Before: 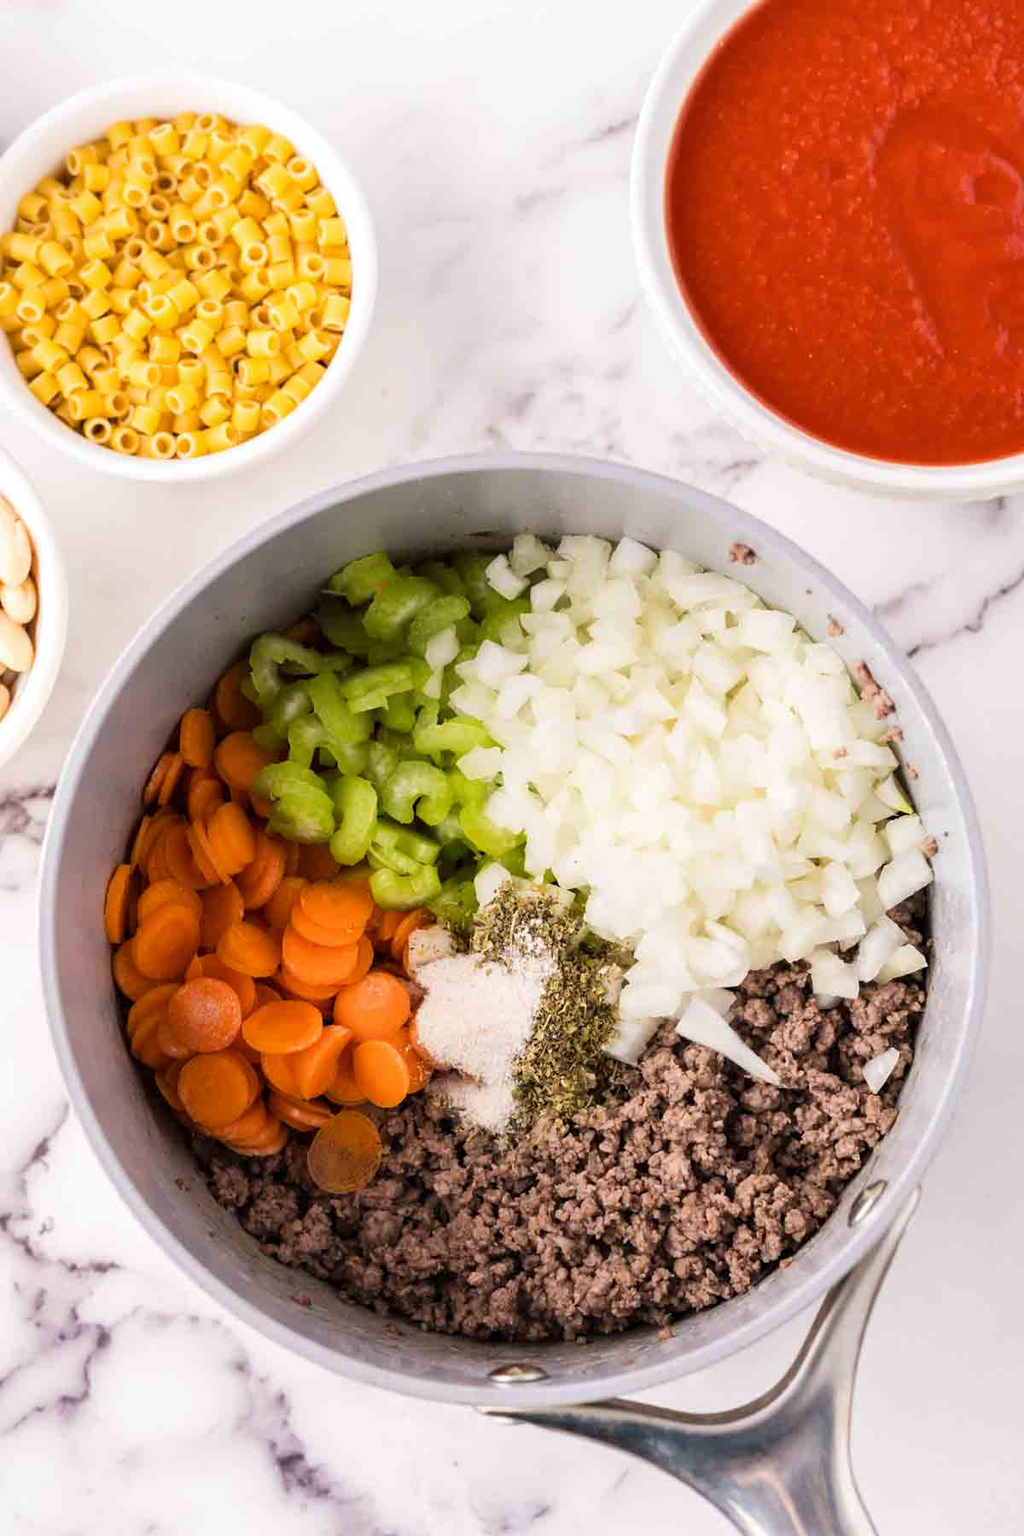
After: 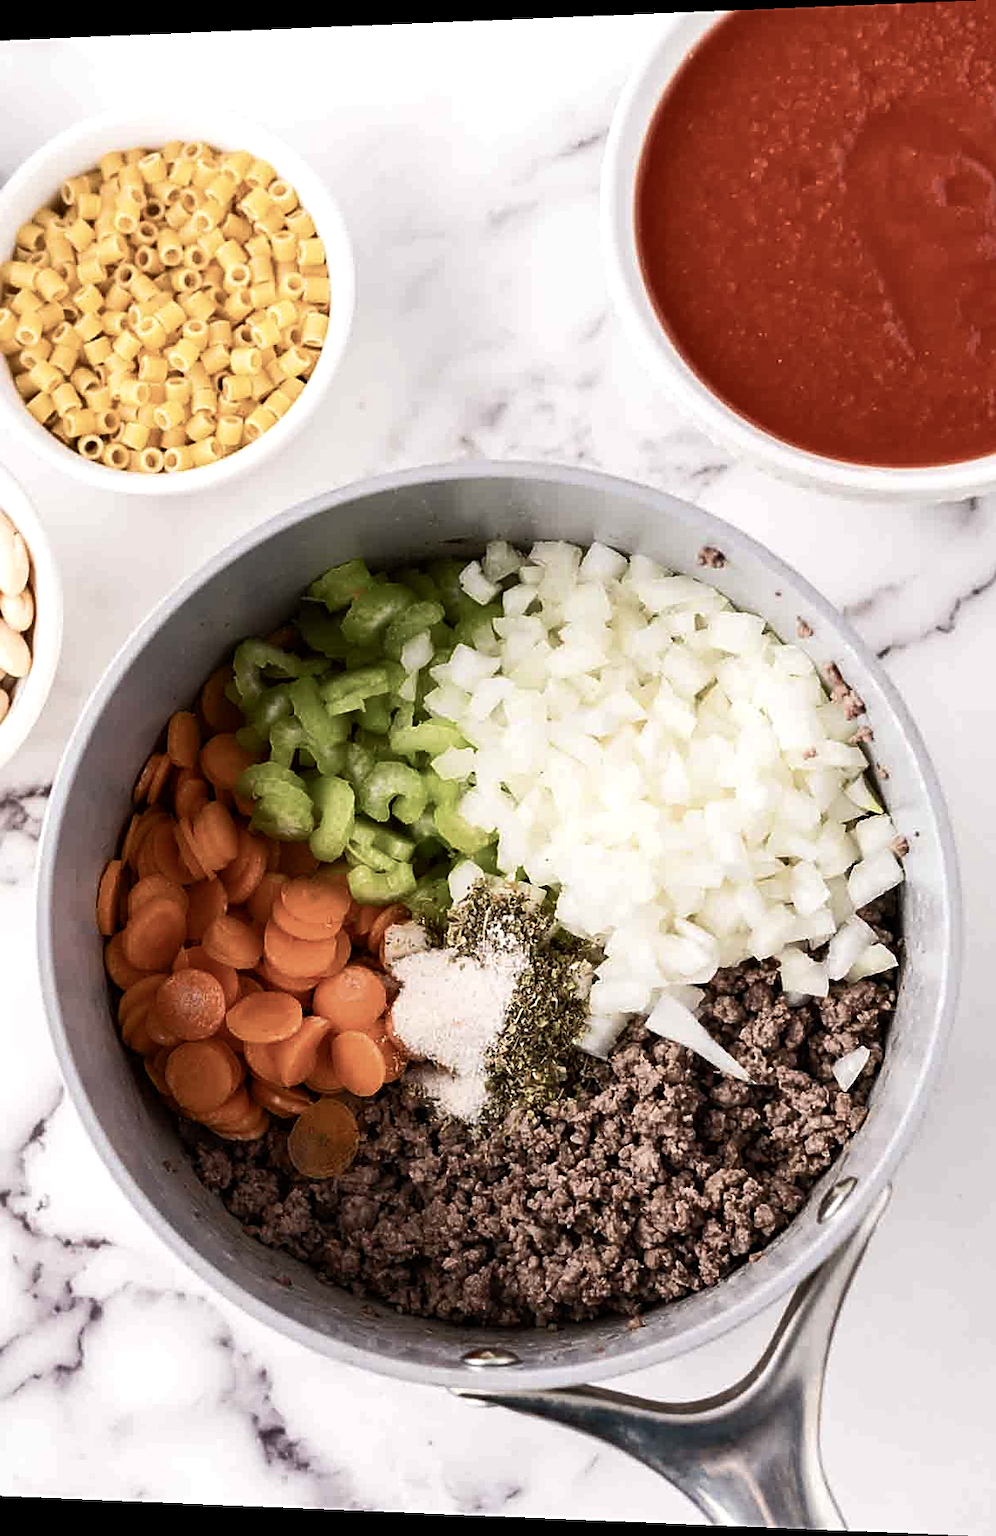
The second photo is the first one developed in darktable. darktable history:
color balance rgb: perceptual saturation grading › highlights -31.88%, perceptual saturation grading › mid-tones 5.8%, perceptual saturation grading › shadows 18.12%, perceptual brilliance grading › highlights 3.62%, perceptual brilliance grading › mid-tones -18.12%, perceptual brilliance grading › shadows -41.3%
sharpen: on, module defaults
rotate and perspective: lens shift (horizontal) -0.055, automatic cropping off
